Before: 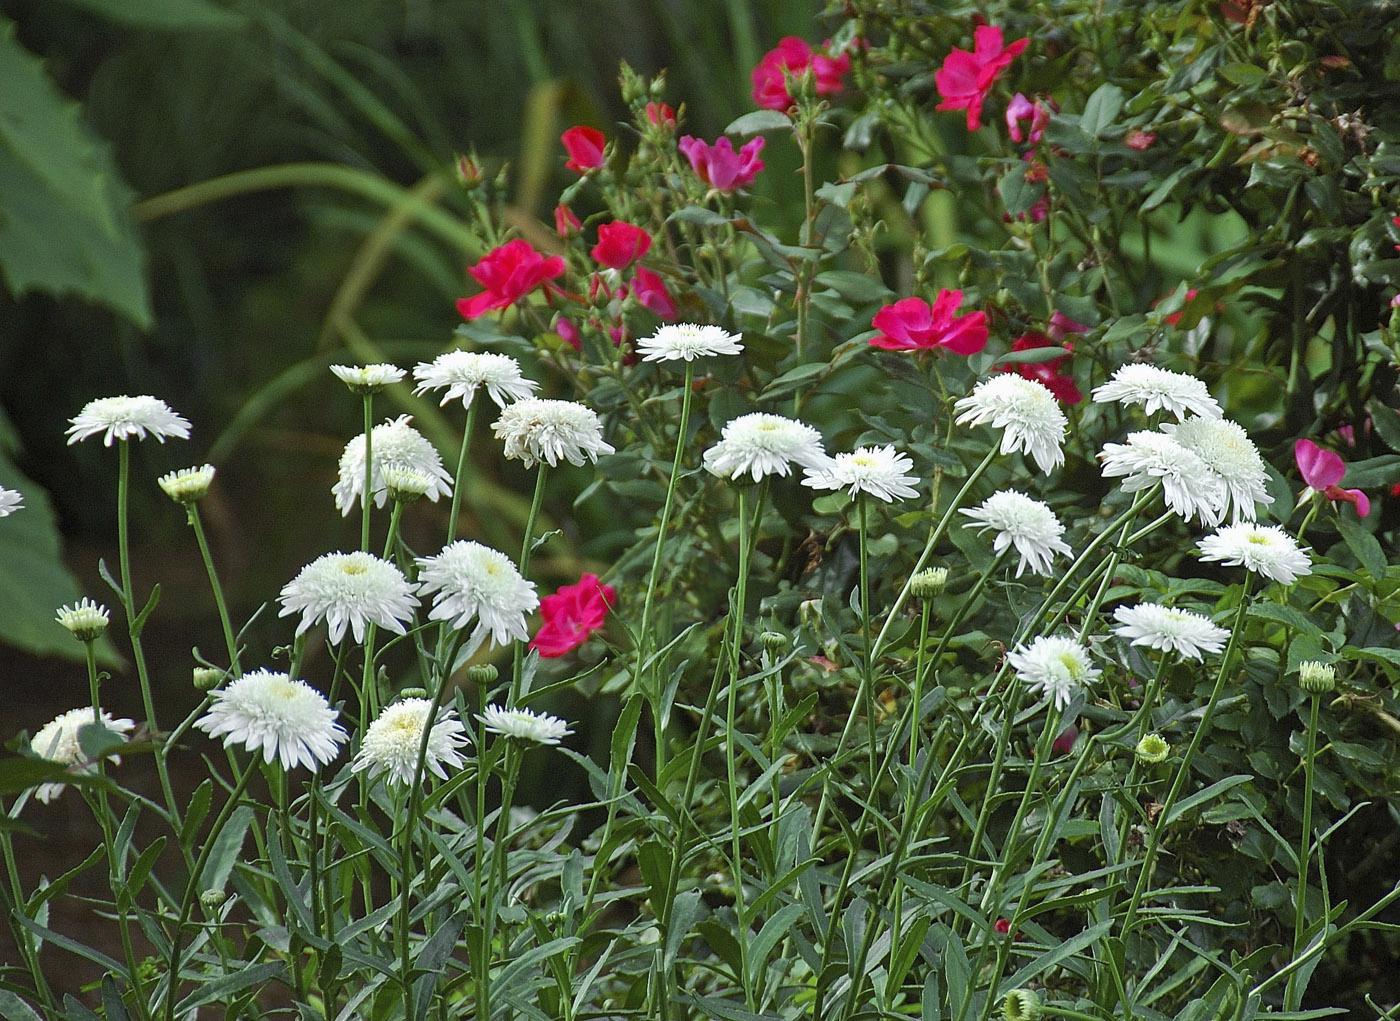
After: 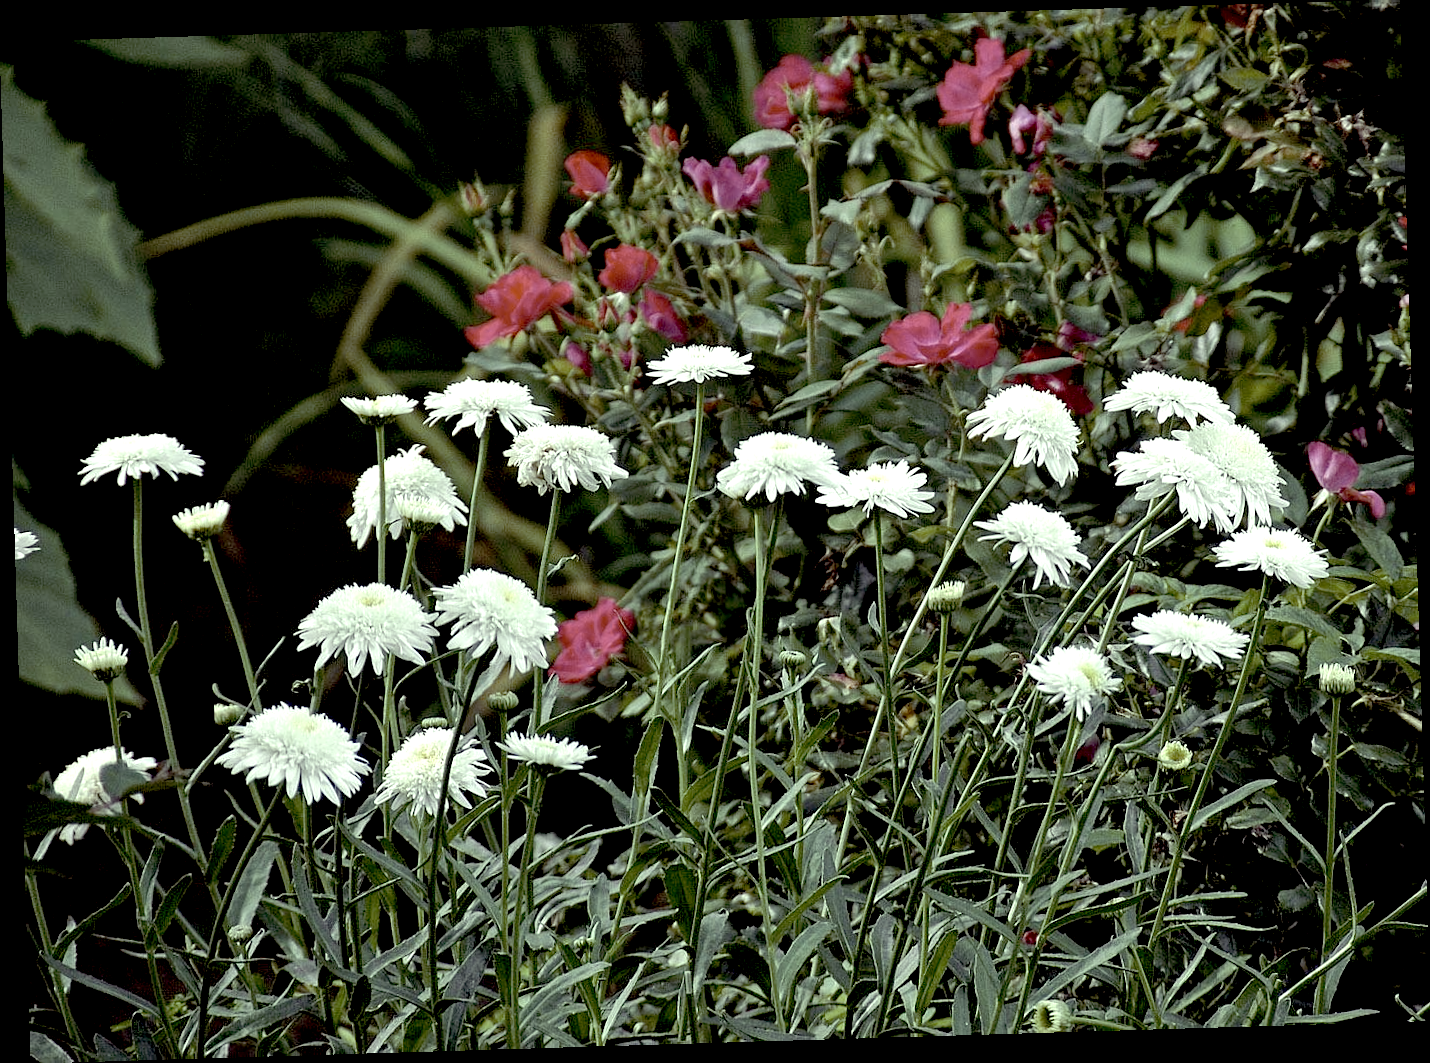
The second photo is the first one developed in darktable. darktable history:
rotate and perspective: rotation -1.75°, automatic cropping off
color correction: highlights a* -20.17, highlights b* 20.27, shadows a* 20.03, shadows b* -20.46, saturation 0.43
exposure: black level correction 0.04, exposure 0.5 EV, compensate highlight preservation false
